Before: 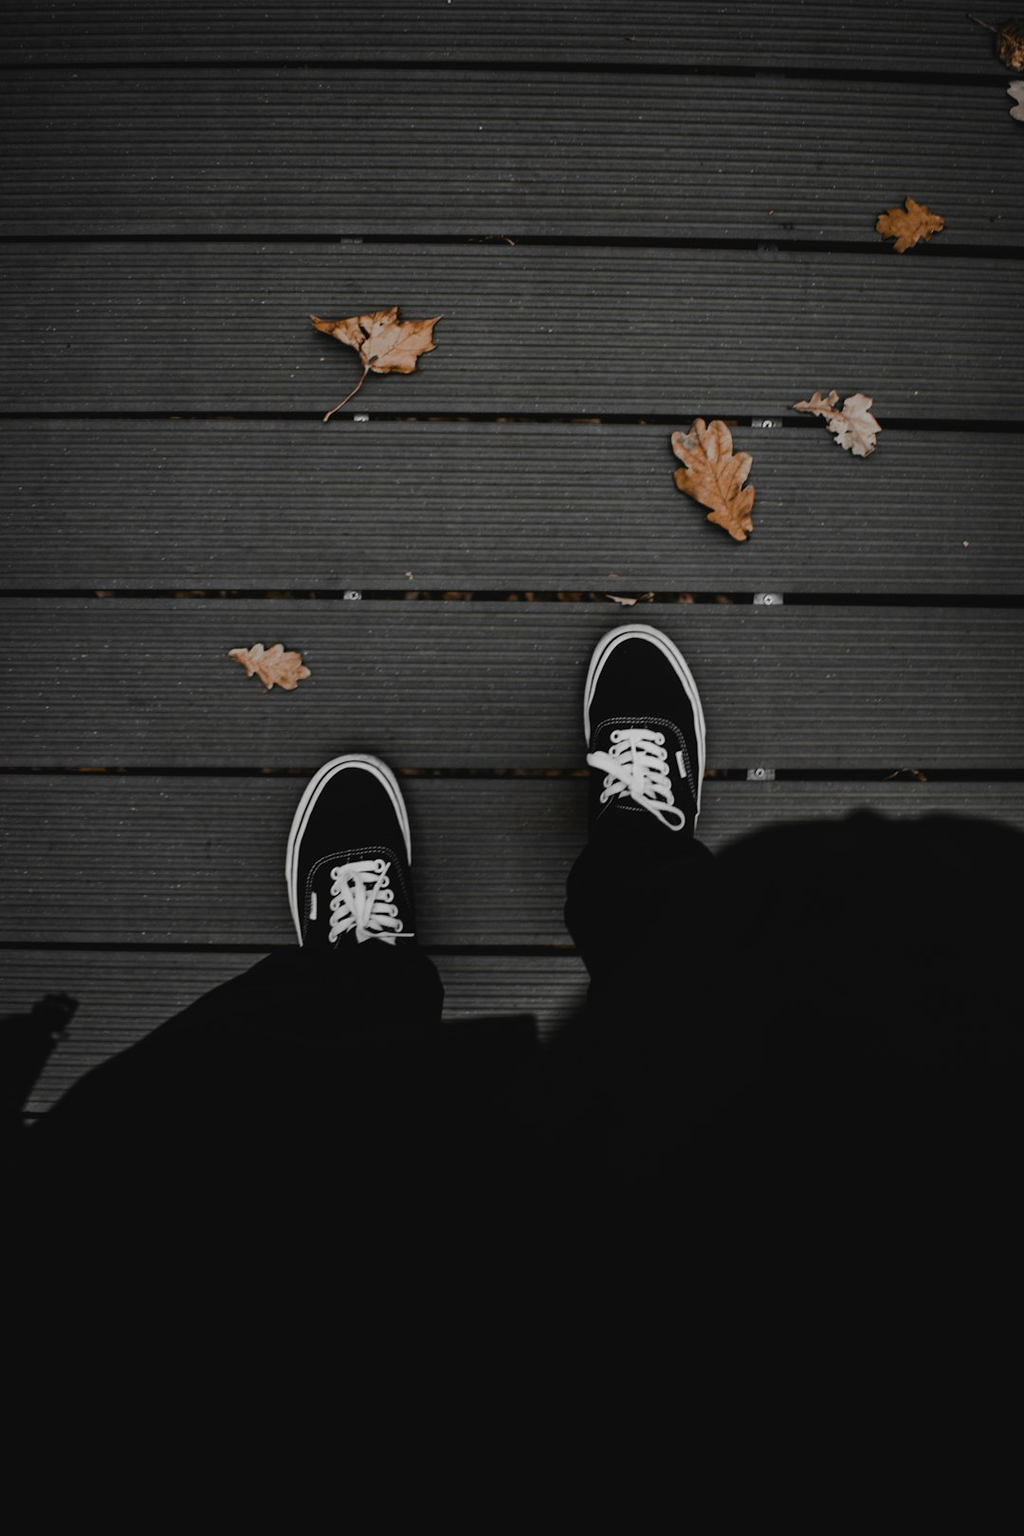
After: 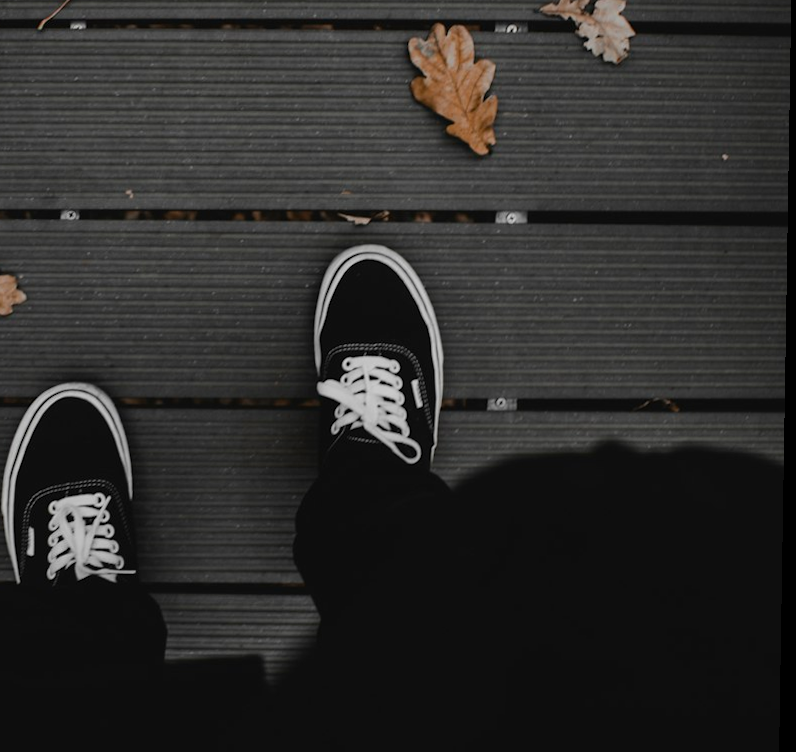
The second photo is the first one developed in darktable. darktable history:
rotate and perspective: lens shift (vertical) 0.048, lens shift (horizontal) -0.024, automatic cropping off
crop and rotate: left 27.938%, top 27.046%, bottom 27.046%
exposure: compensate highlight preservation false
